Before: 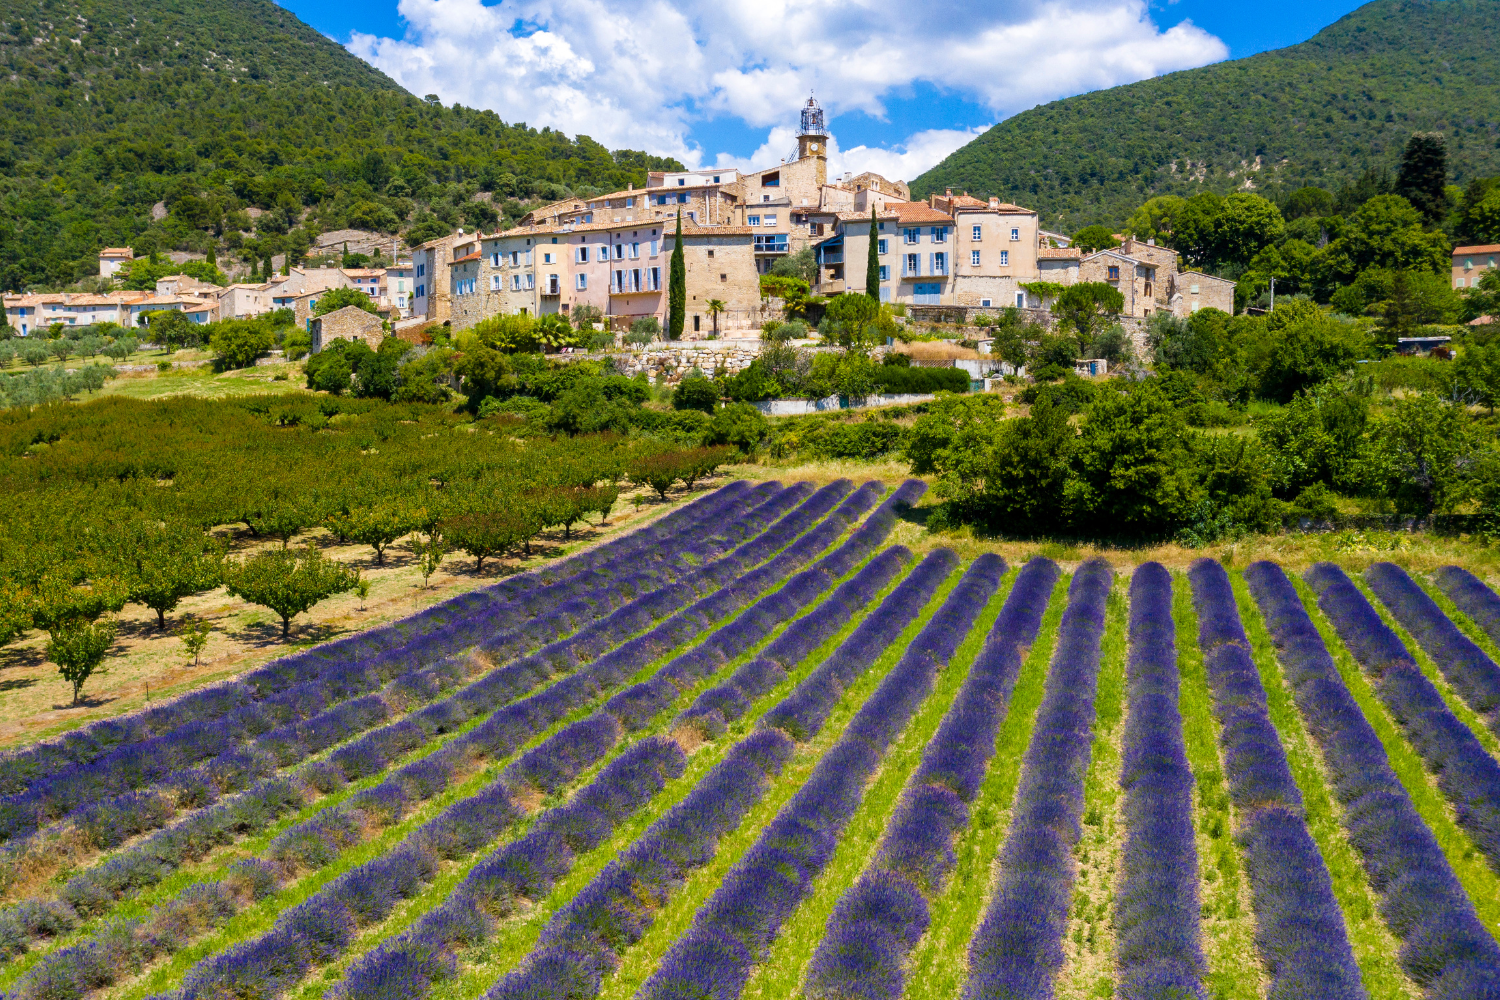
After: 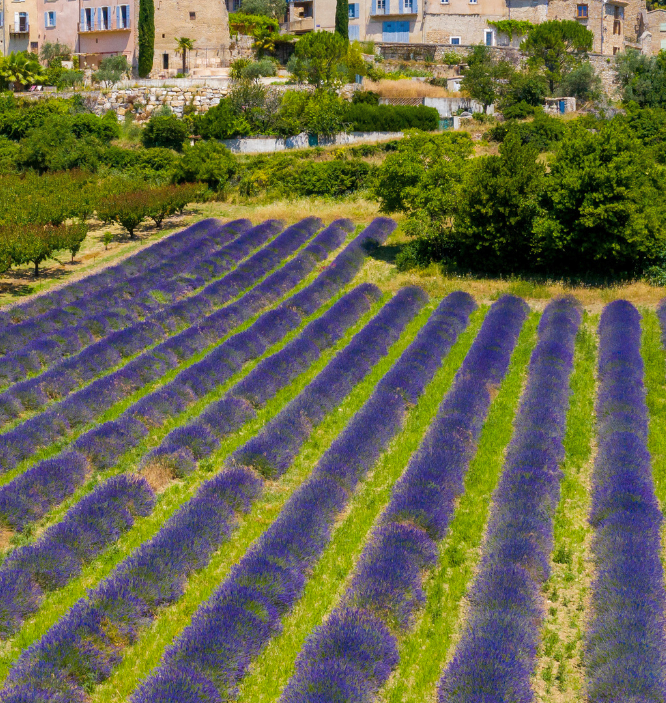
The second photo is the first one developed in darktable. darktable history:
shadows and highlights: on, module defaults
crop: left 35.432%, top 26.233%, right 20.145%, bottom 3.432%
